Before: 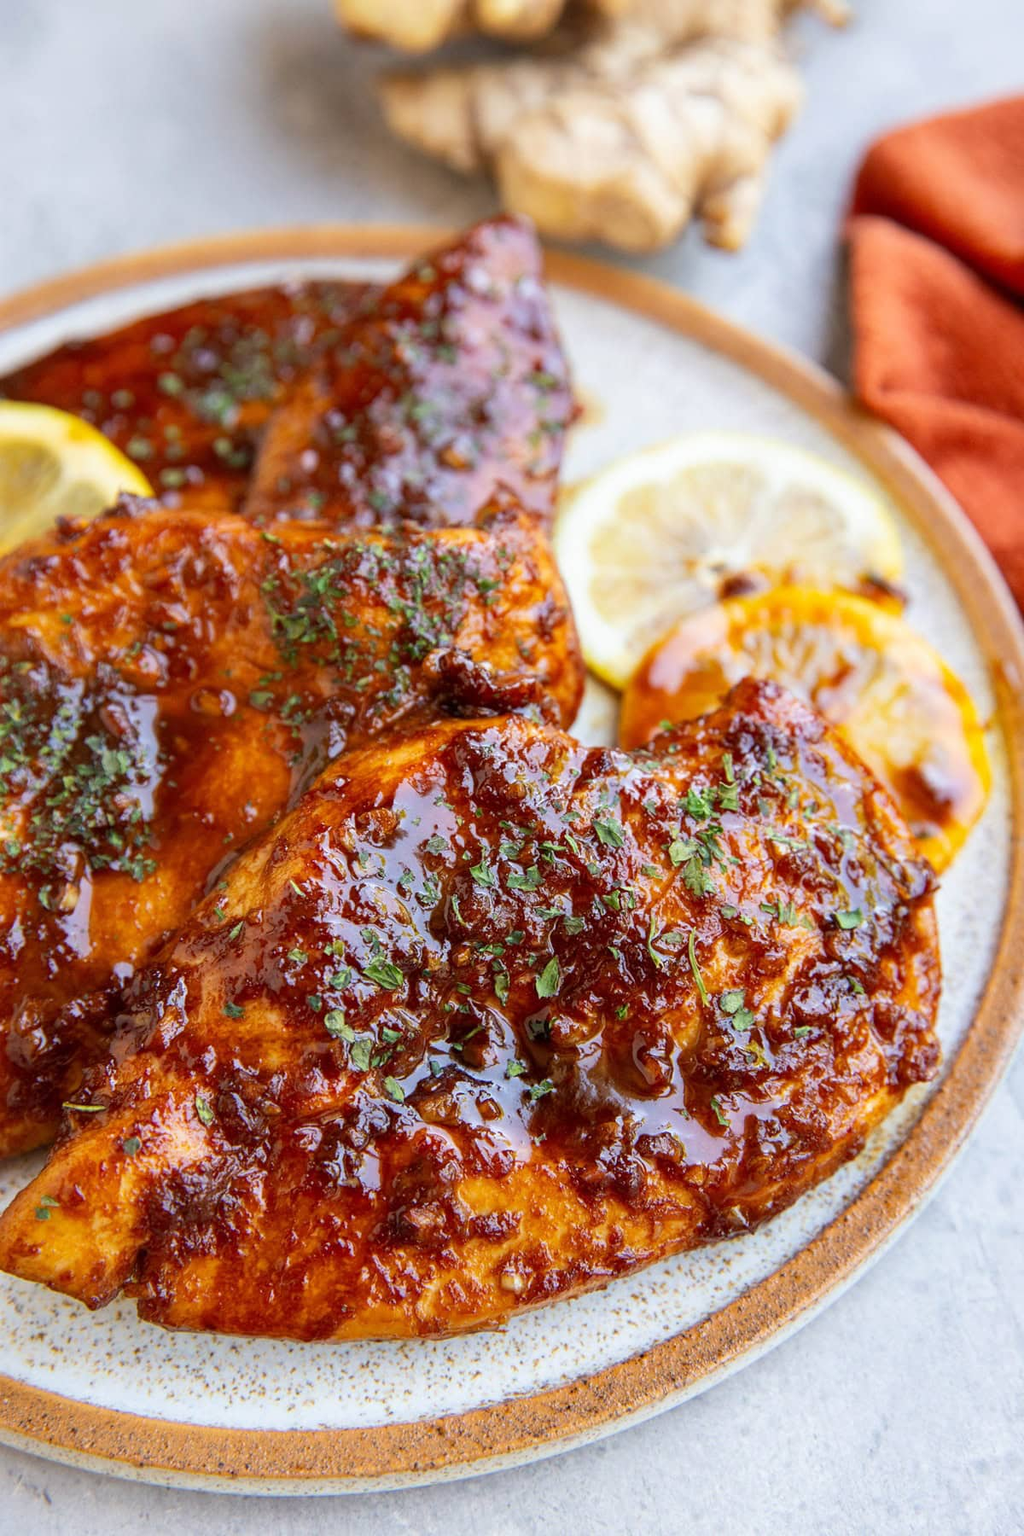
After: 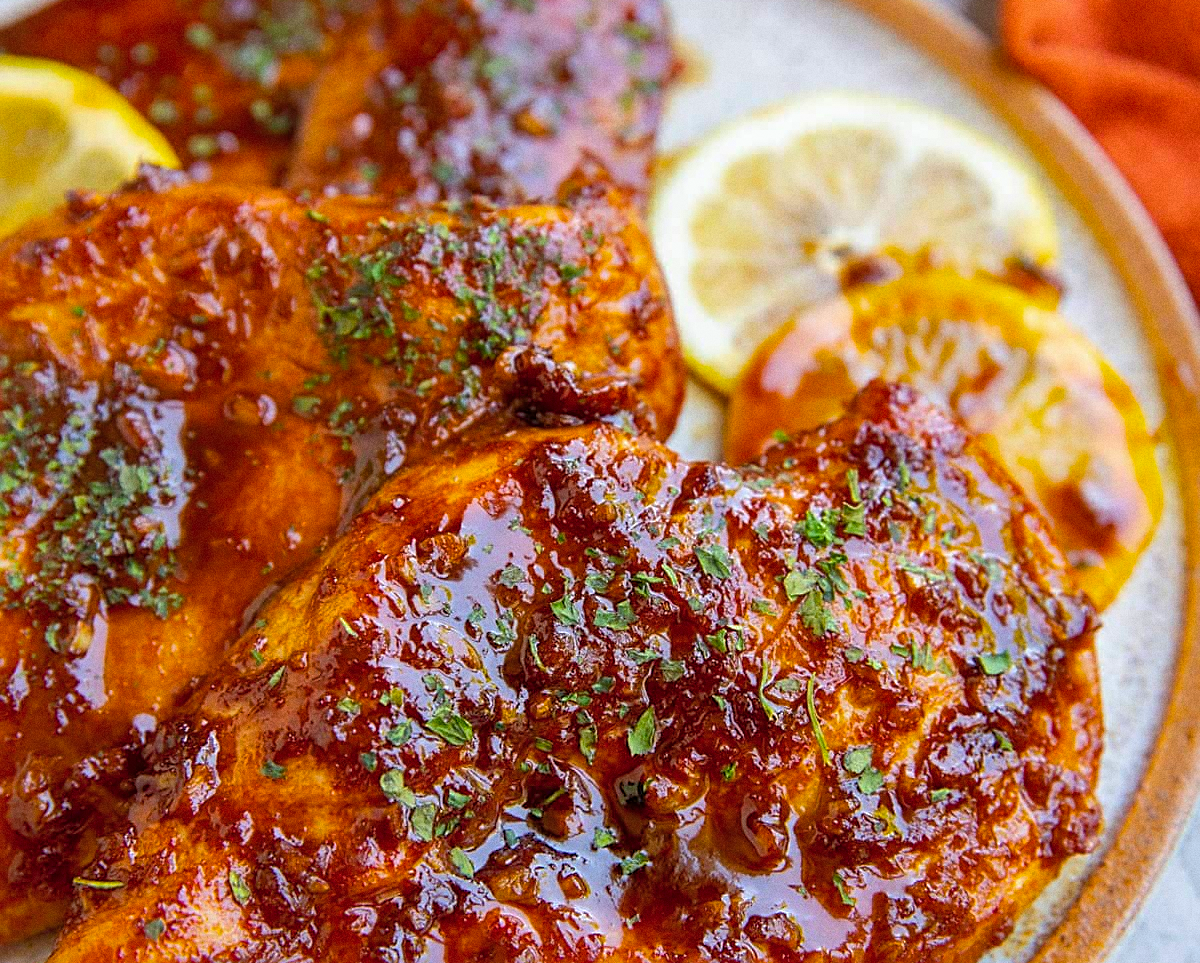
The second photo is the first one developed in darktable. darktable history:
shadows and highlights: on, module defaults
color balance rgb: perceptual saturation grading › global saturation 20%, global vibrance 20%
sharpen: on, module defaults
crop and rotate: top 23.043%, bottom 23.437%
grain: coarseness 0.09 ISO
